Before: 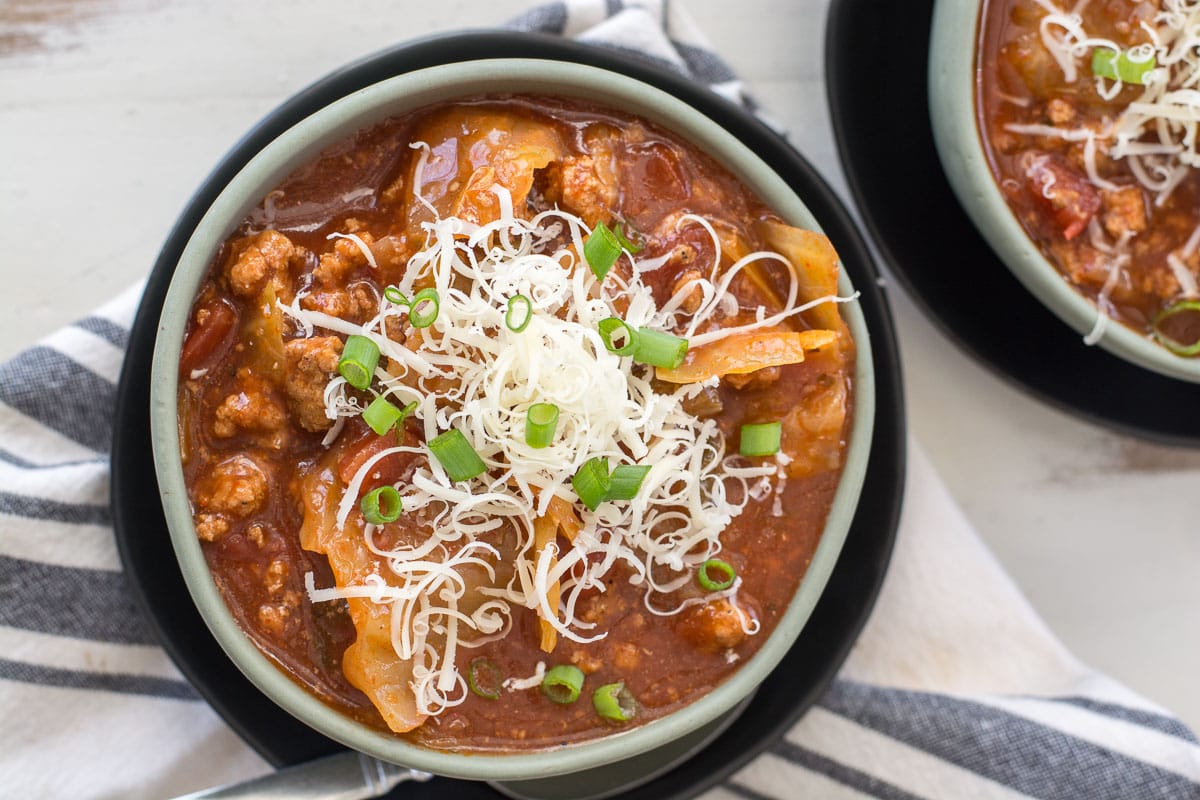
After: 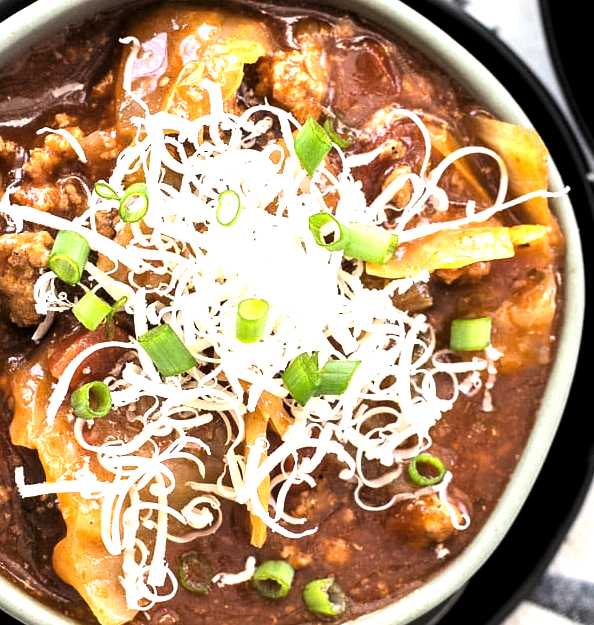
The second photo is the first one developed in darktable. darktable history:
exposure: black level correction 0, exposure 0.498 EV, compensate highlight preservation false
tone equalizer: -8 EV -0.713 EV, -7 EV -0.718 EV, -6 EV -0.615 EV, -5 EV -0.369 EV, -3 EV 0.393 EV, -2 EV 0.6 EV, -1 EV 0.695 EV, +0 EV 0.763 EV, edges refinement/feathering 500, mask exposure compensation -1.57 EV, preserve details guided filter
crop and rotate: angle 0.012°, left 24.225%, top 13.13%, right 26.234%, bottom 8.63%
levels: levels [0.116, 0.574, 1]
